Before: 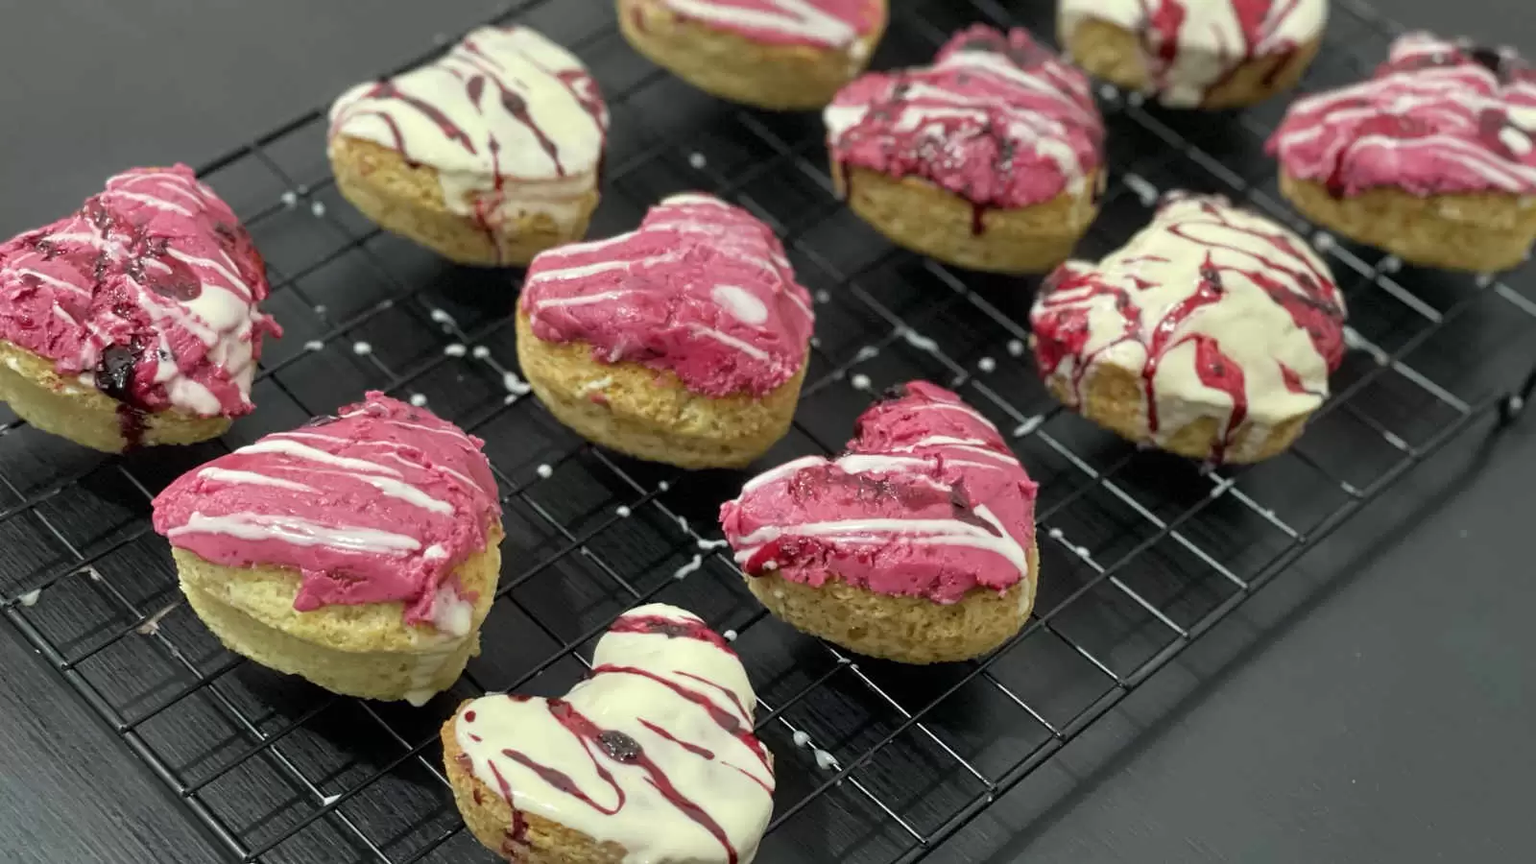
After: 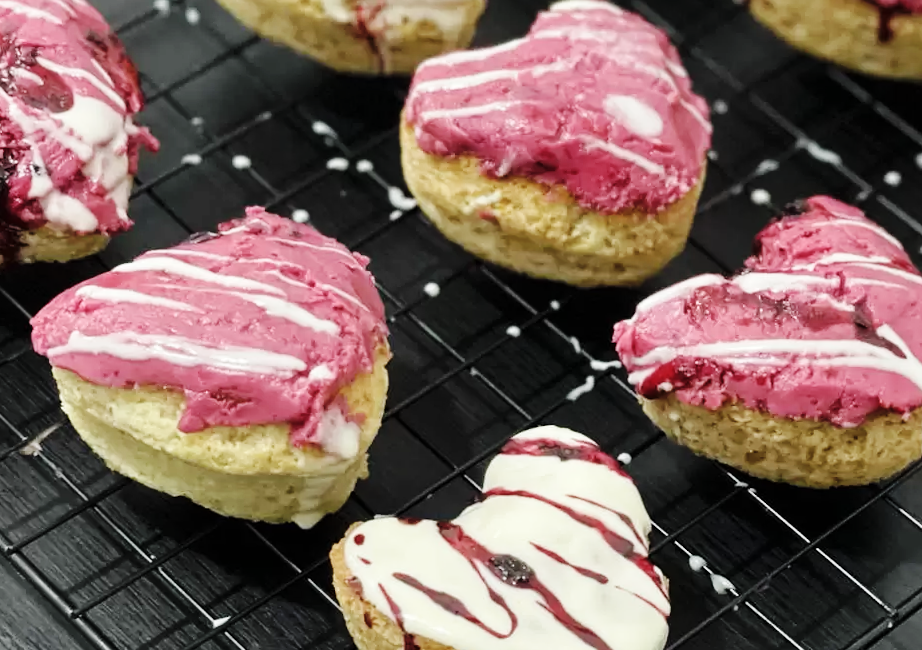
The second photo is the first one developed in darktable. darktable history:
base curve: curves: ch0 [(0, 0) (0.036, 0.025) (0.121, 0.166) (0.206, 0.329) (0.605, 0.79) (1, 1)], preserve colors none
crop: left 8.966%, top 23.852%, right 34.699%, bottom 4.703%
color correction: saturation 0.8
white balance: emerald 1
rotate and perspective: lens shift (vertical) 0.048, lens shift (horizontal) -0.024, automatic cropping off
